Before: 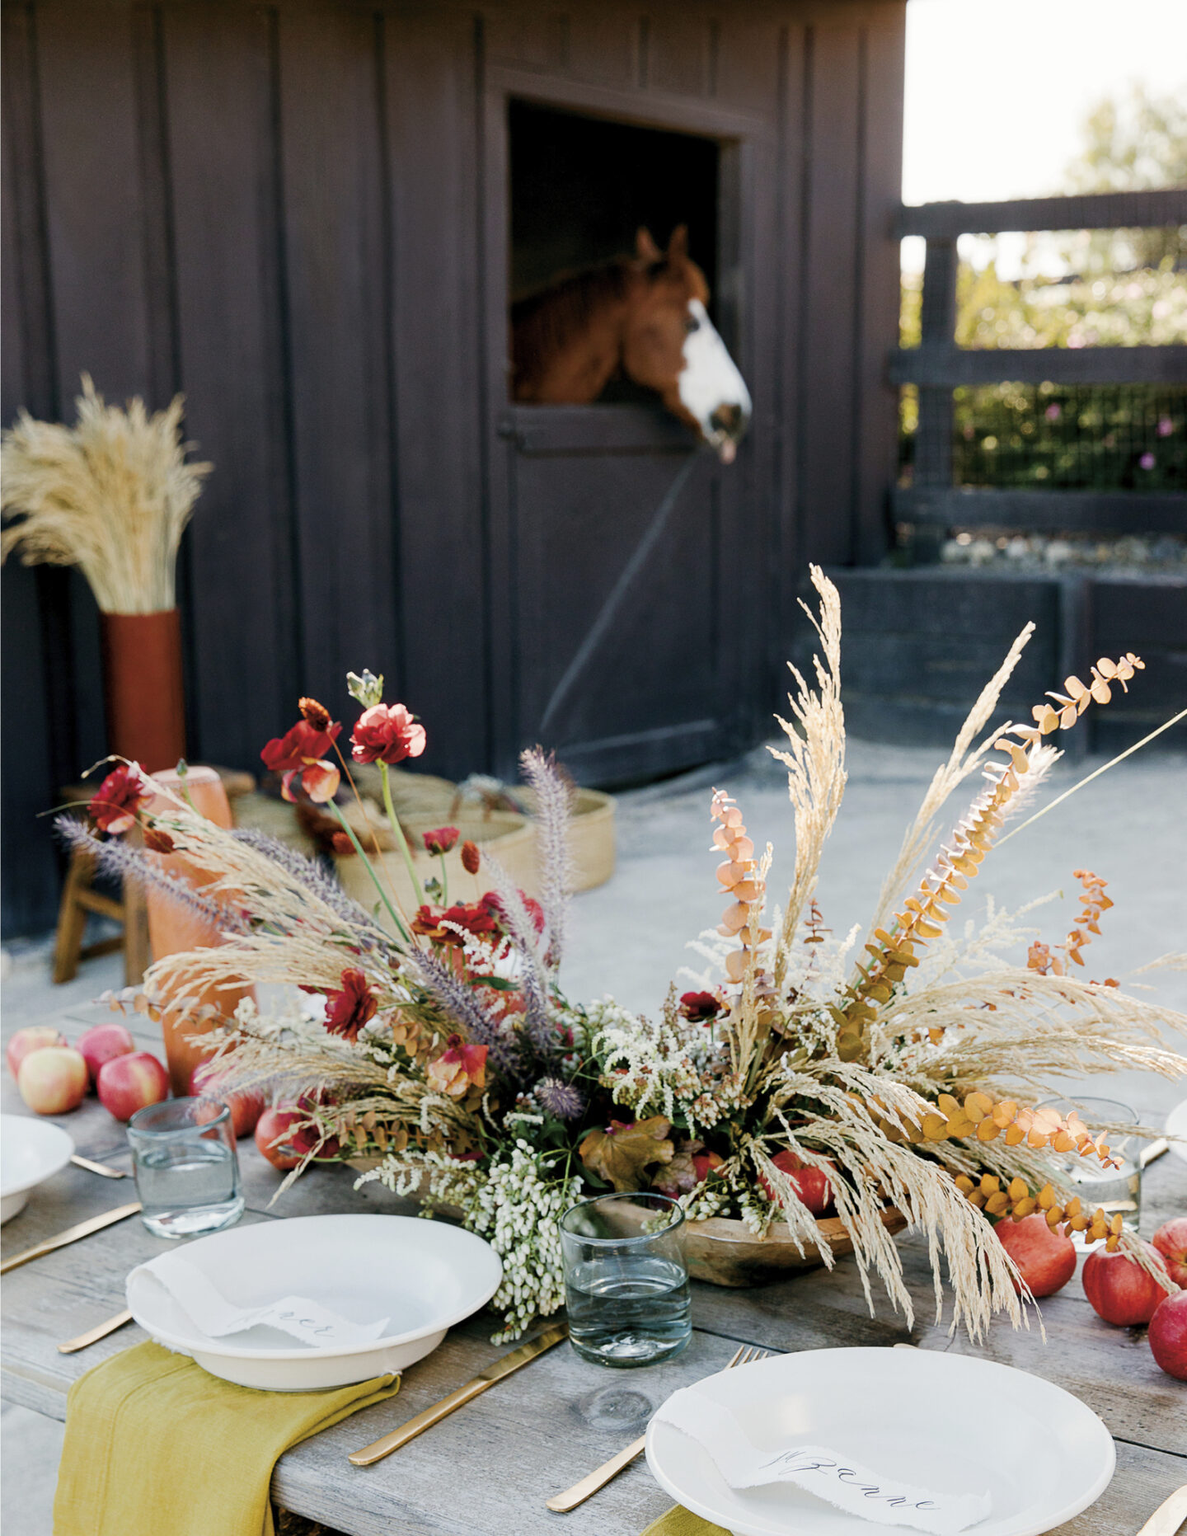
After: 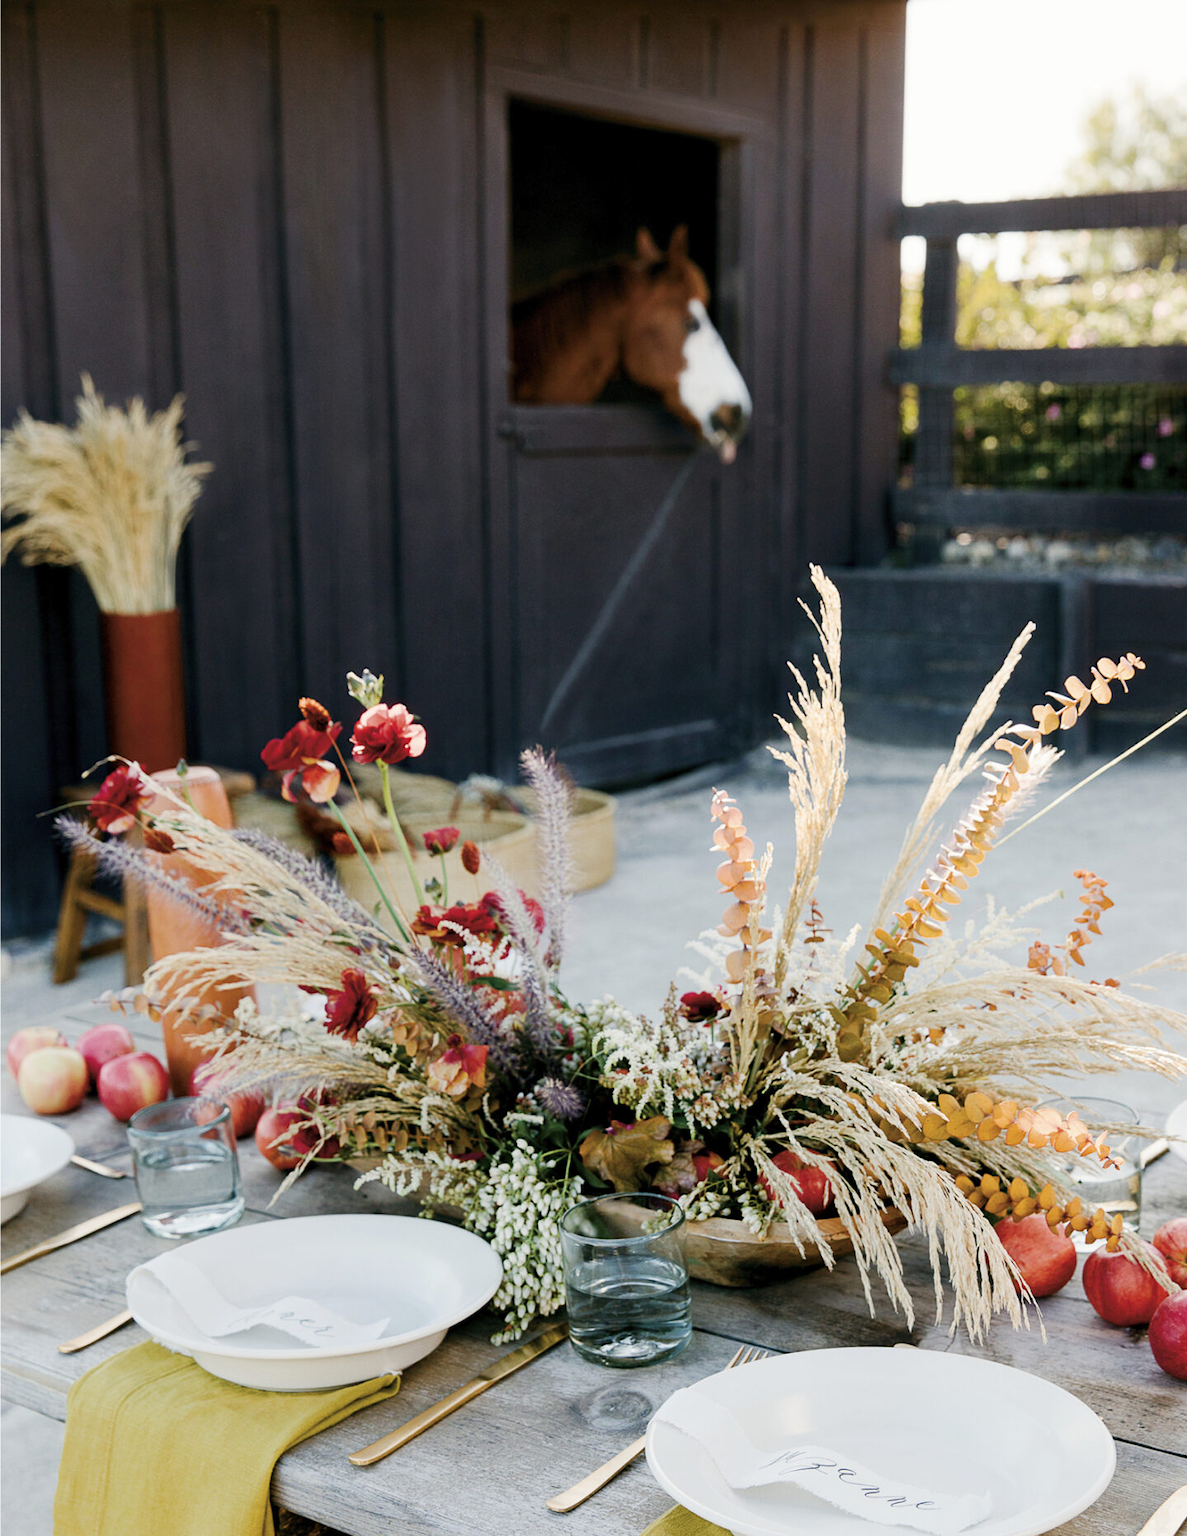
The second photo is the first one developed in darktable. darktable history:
contrast brightness saturation: contrast 0.085, saturation 0.024
